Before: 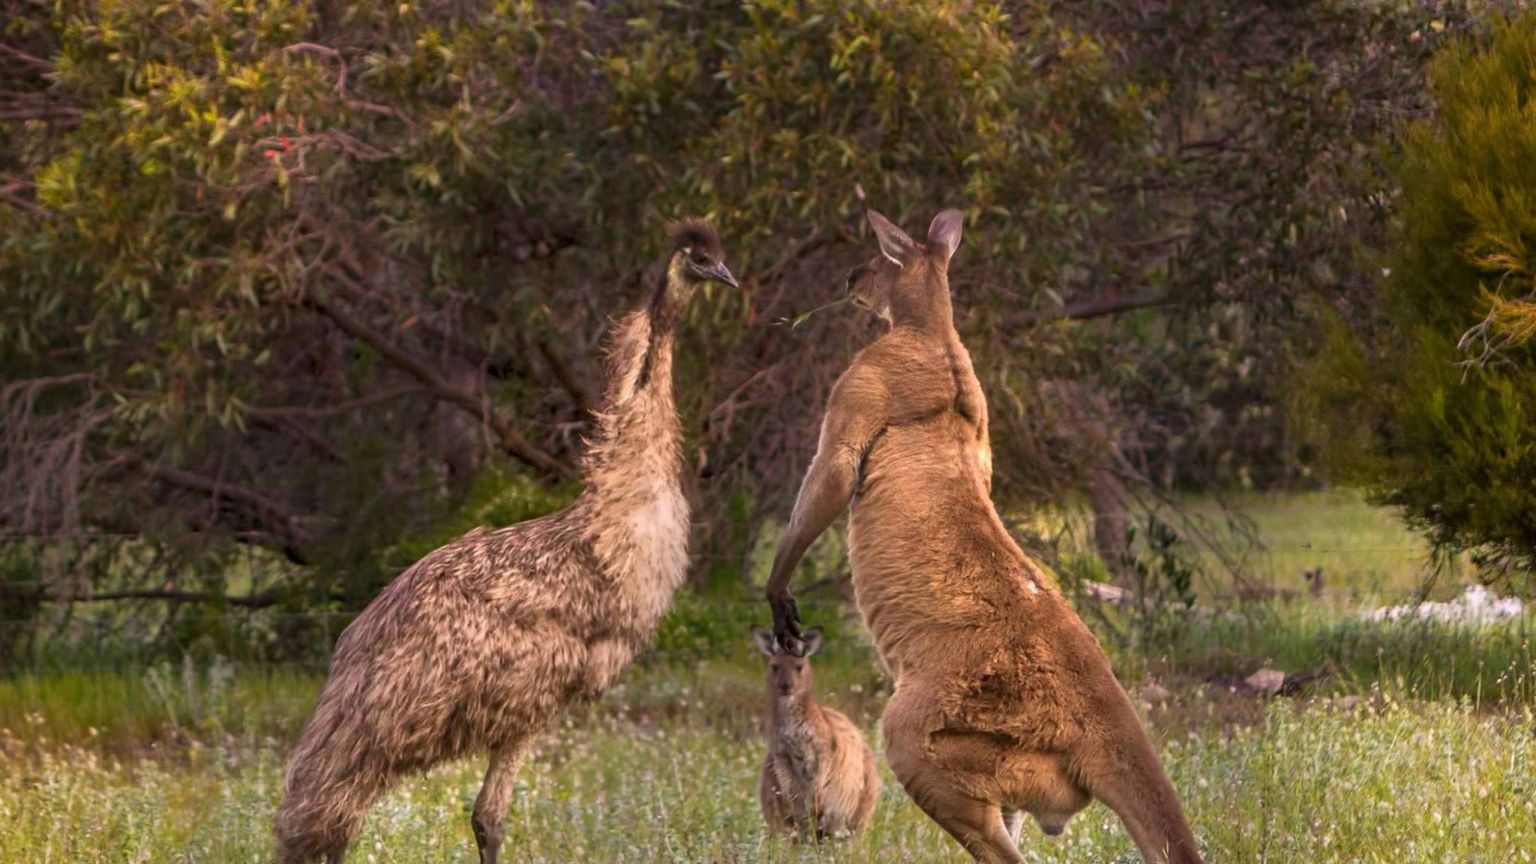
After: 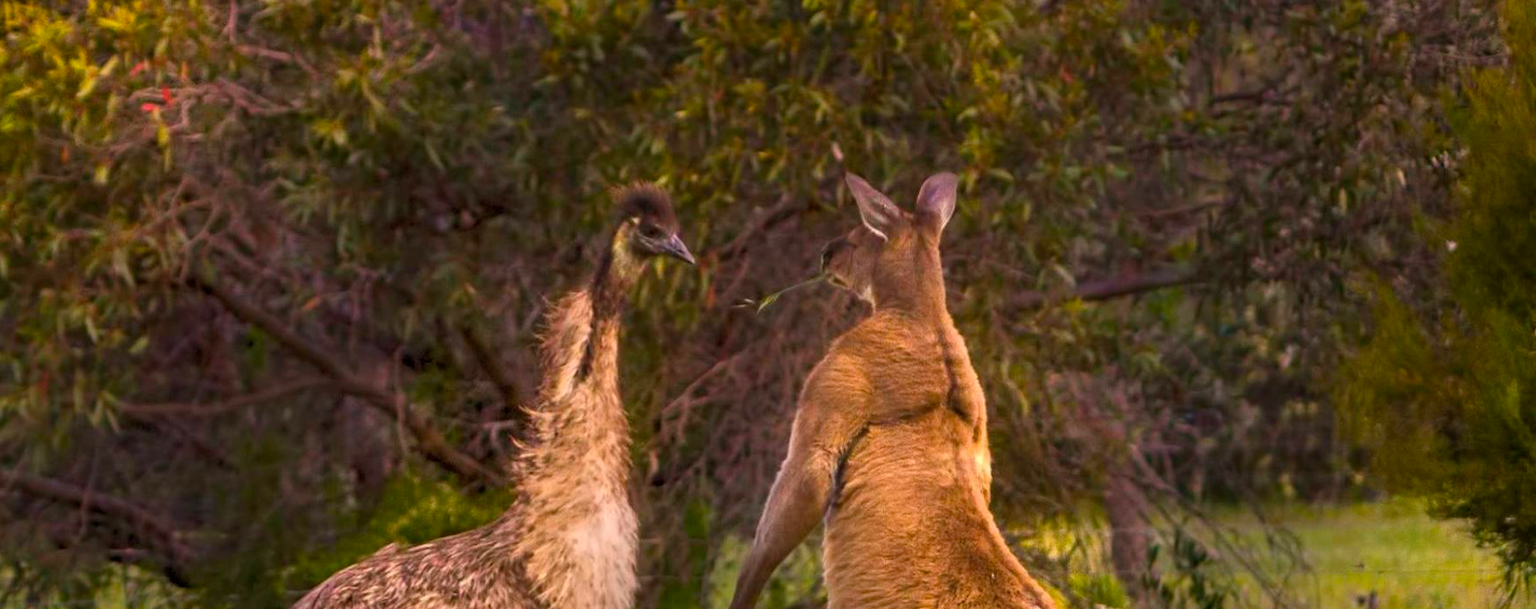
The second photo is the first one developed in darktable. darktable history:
color balance rgb: perceptual saturation grading › global saturation 25%, global vibrance 20%
crop and rotate: left 9.345%, top 7.22%, right 4.982%, bottom 32.331%
